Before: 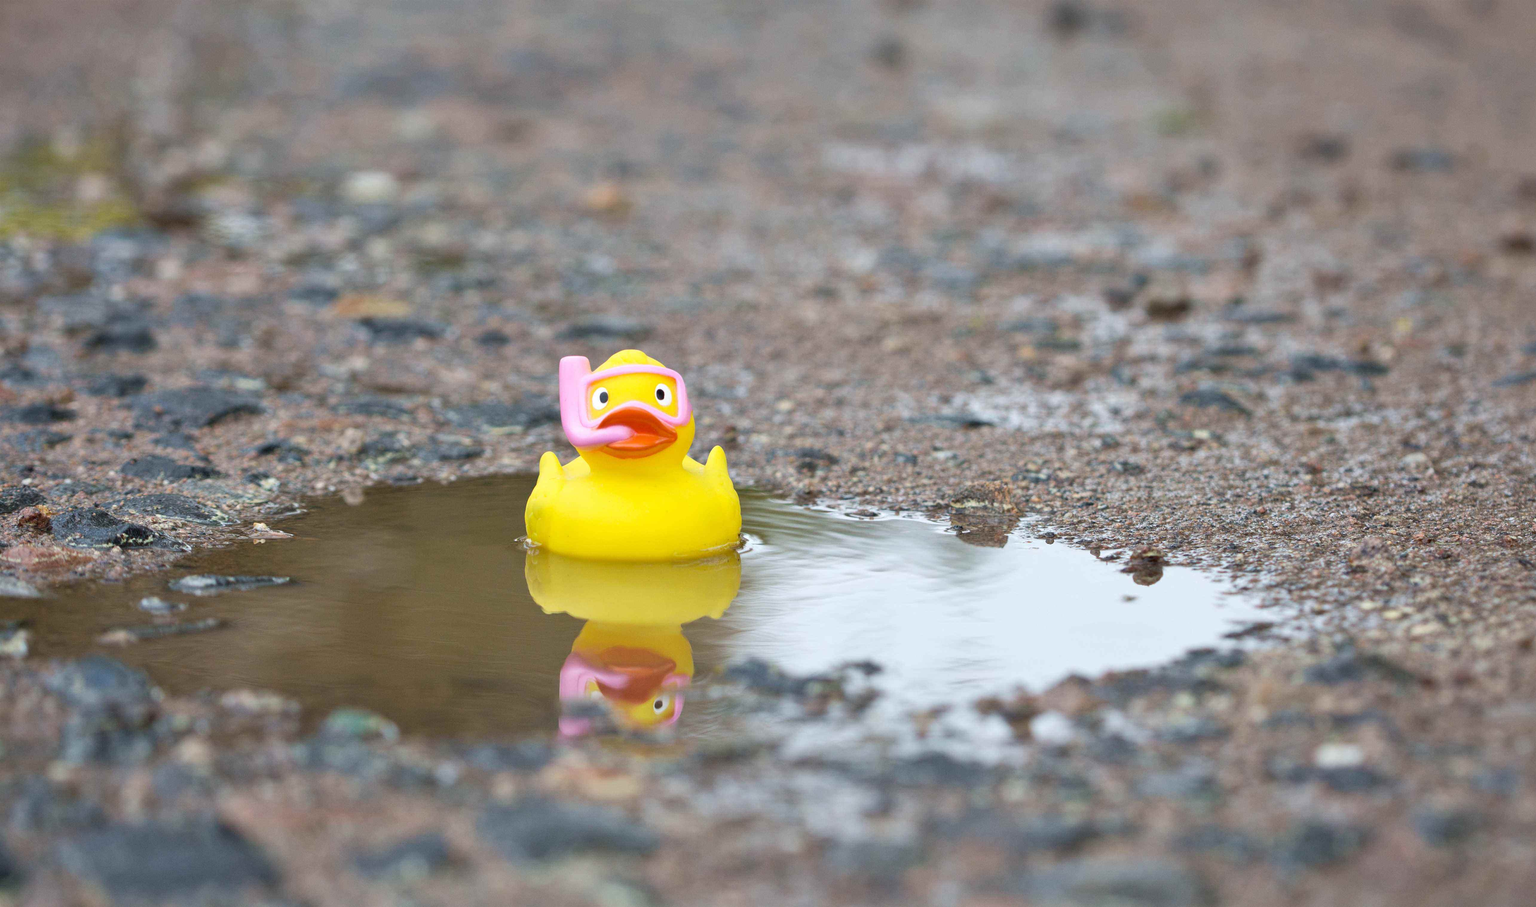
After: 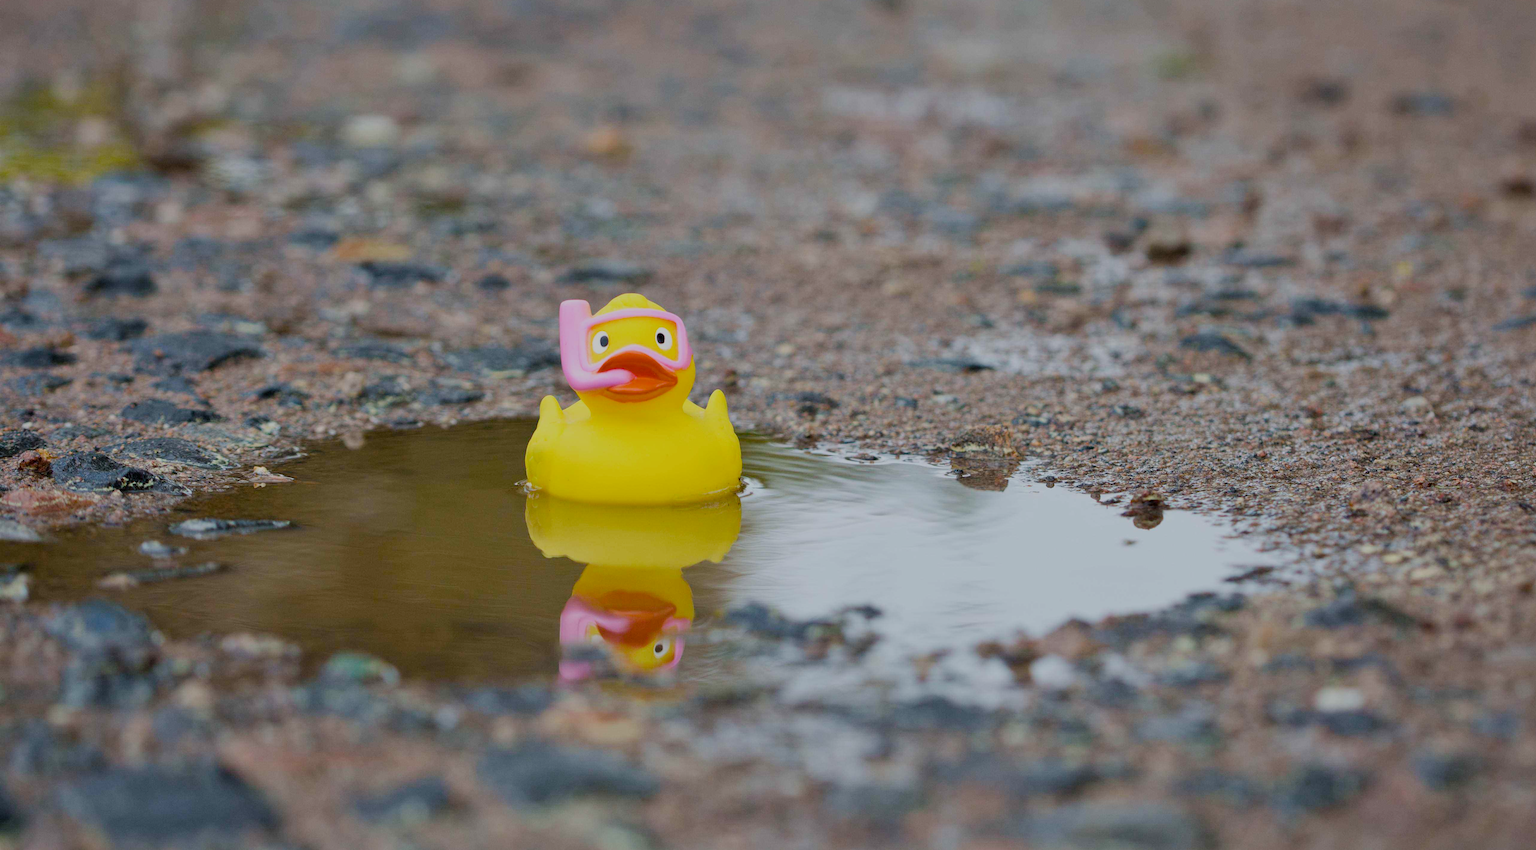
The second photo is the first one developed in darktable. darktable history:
color balance rgb: perceptual saturation grading › global saturation 20%, perceptual saturation grading › highlights -25%, perceptual saturation grading › shadows 50%
filmic rgb: black relative exposure -7.65 EV, white relative exposure 4.56 EV, hardness 3.61, color science v6 (2022)
exposure: exposure -0.492 EV, compensate highlight preservation false
crop and rotate: top 6.25%
